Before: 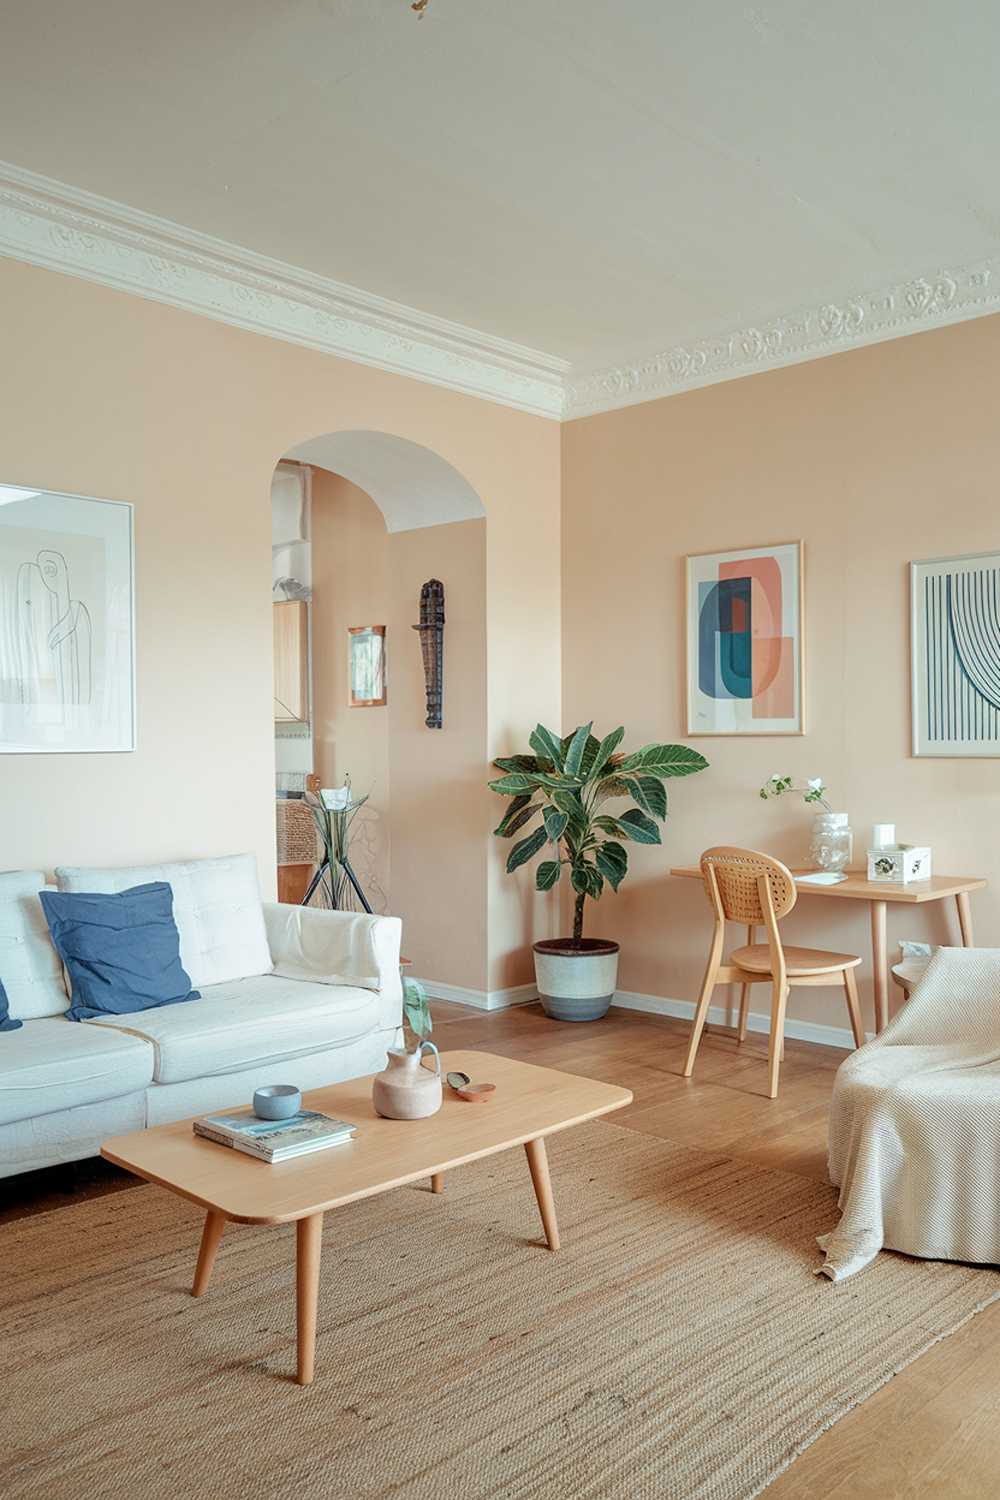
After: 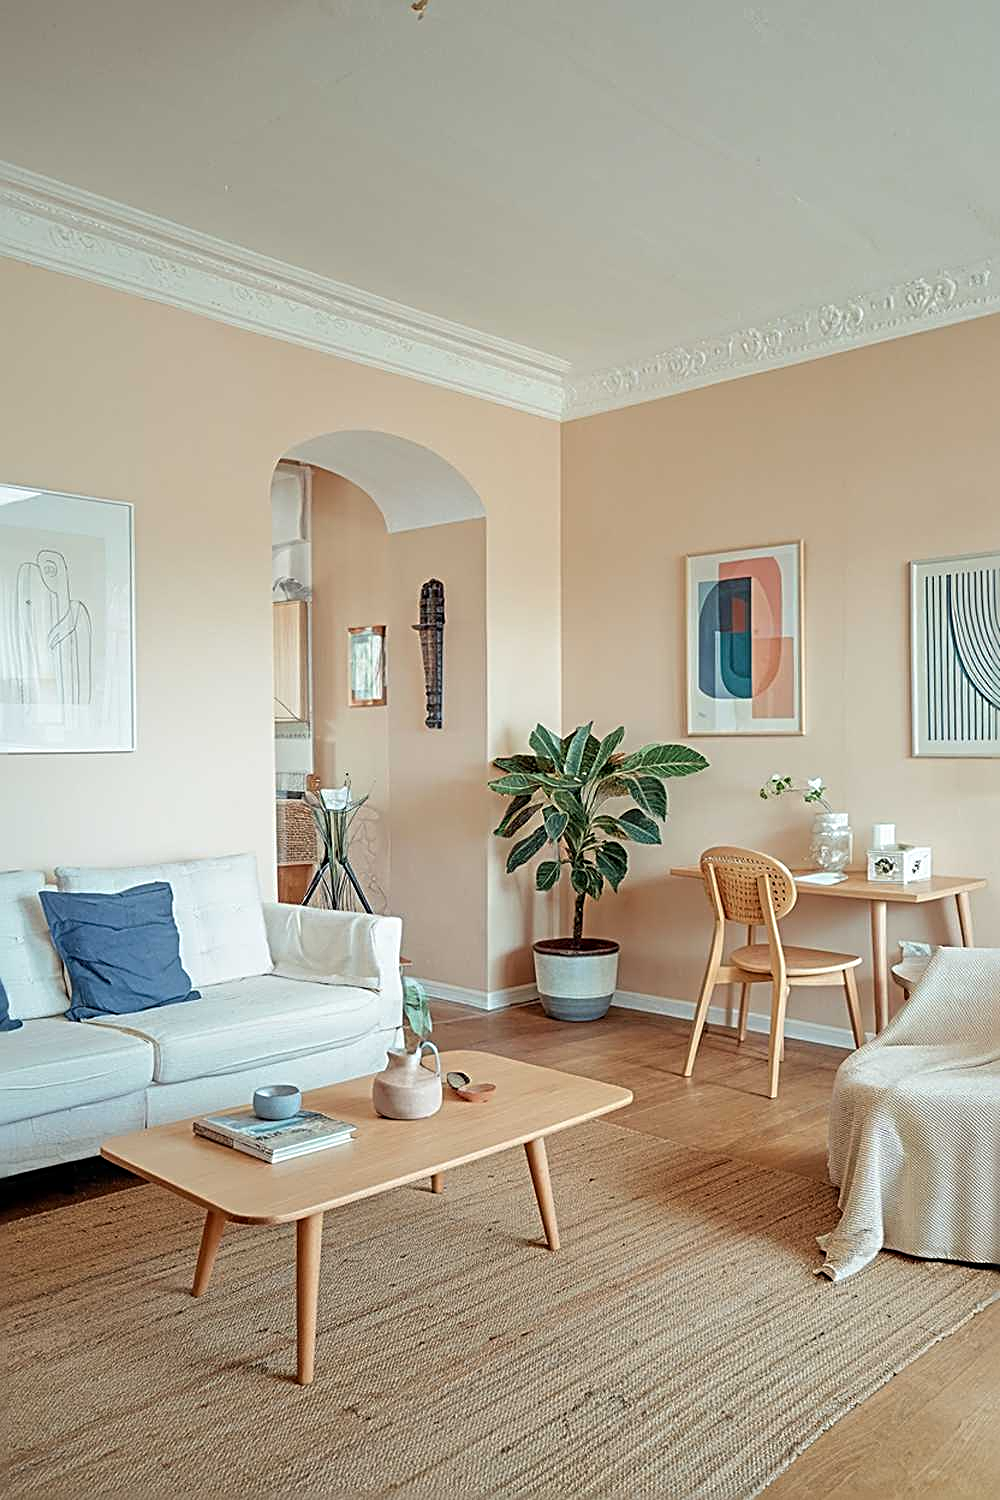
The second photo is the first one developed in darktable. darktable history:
sharpen: radius 3.063, amount 0.765
